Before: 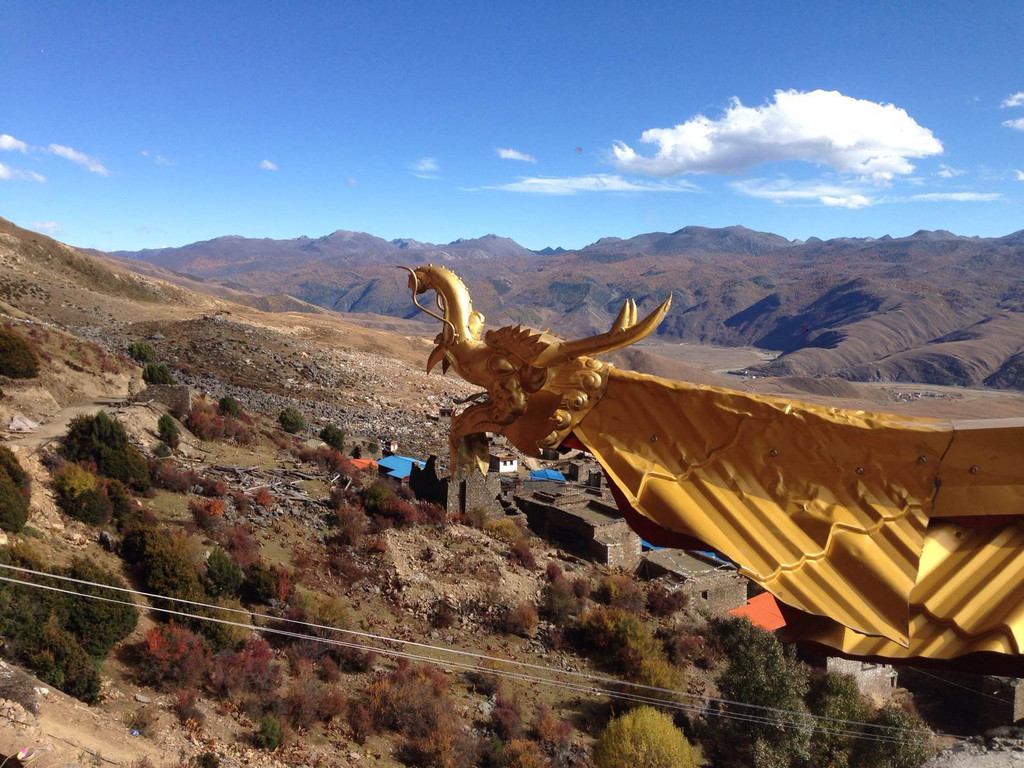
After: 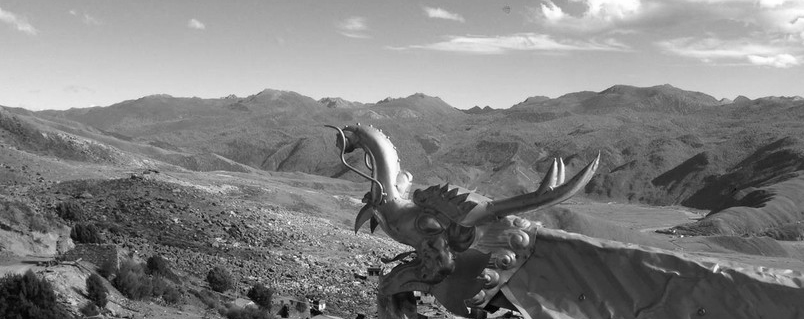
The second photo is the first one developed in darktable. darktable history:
monochrome: on, module defaults
color correction: highlights a* 10.32, highlights b* 14.66, shadows a* -9.59, shadows b* -15.02
crop: left 7.036%, top 18.398%, right 14.379%, bottom 40.043%
color balance rgb: linear chroma grading › global chroma 15%, perceptual saturation grading › global saturation 30%
